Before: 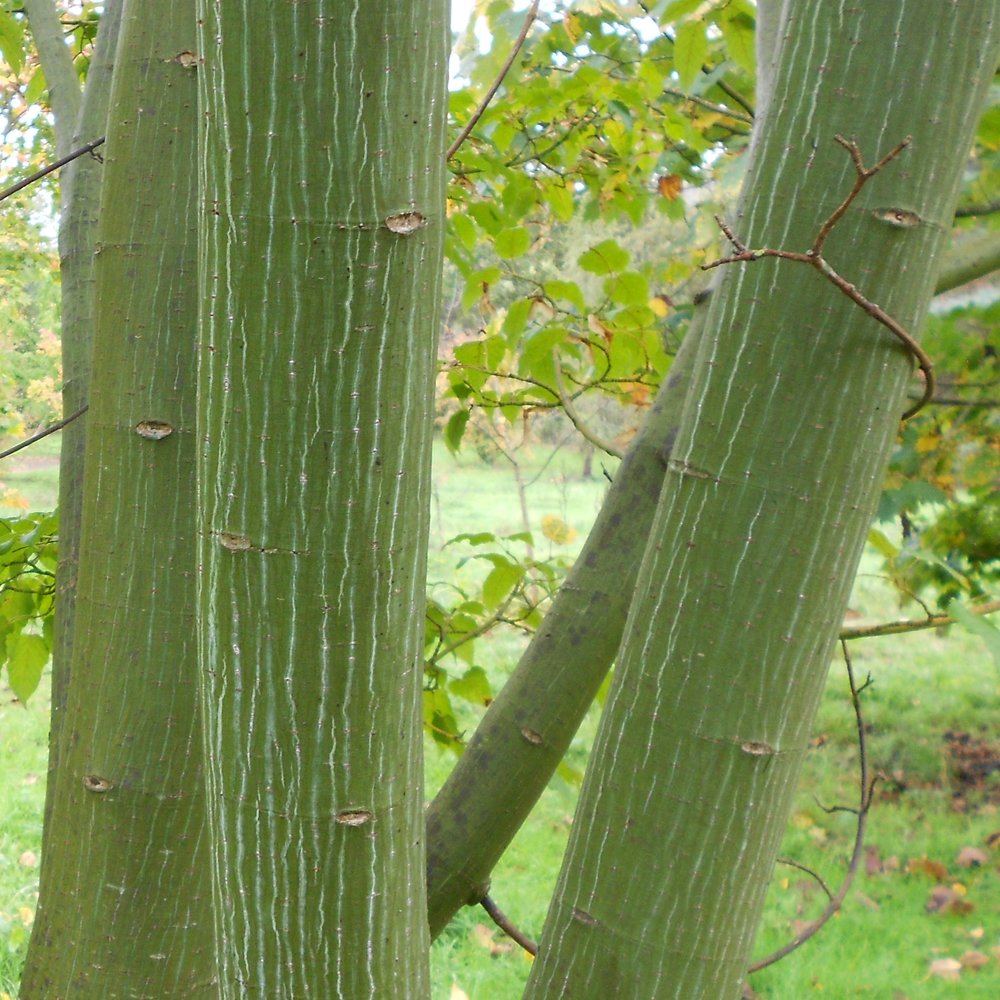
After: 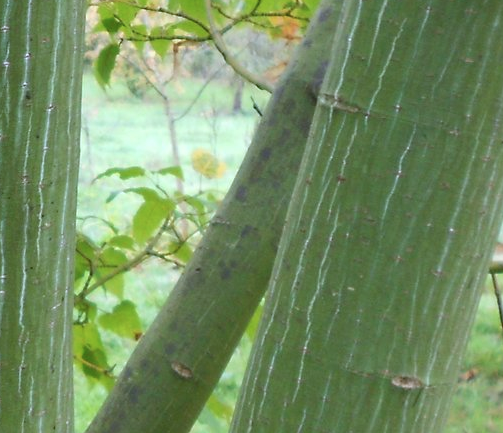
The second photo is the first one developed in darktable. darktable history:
color calibration: illuminant as shot in camera, x 0.37, y 0.382, temperature 4313.32 K
crop: left 35.03%, top 36.625%, right 14.663%, bottom 20.057%
